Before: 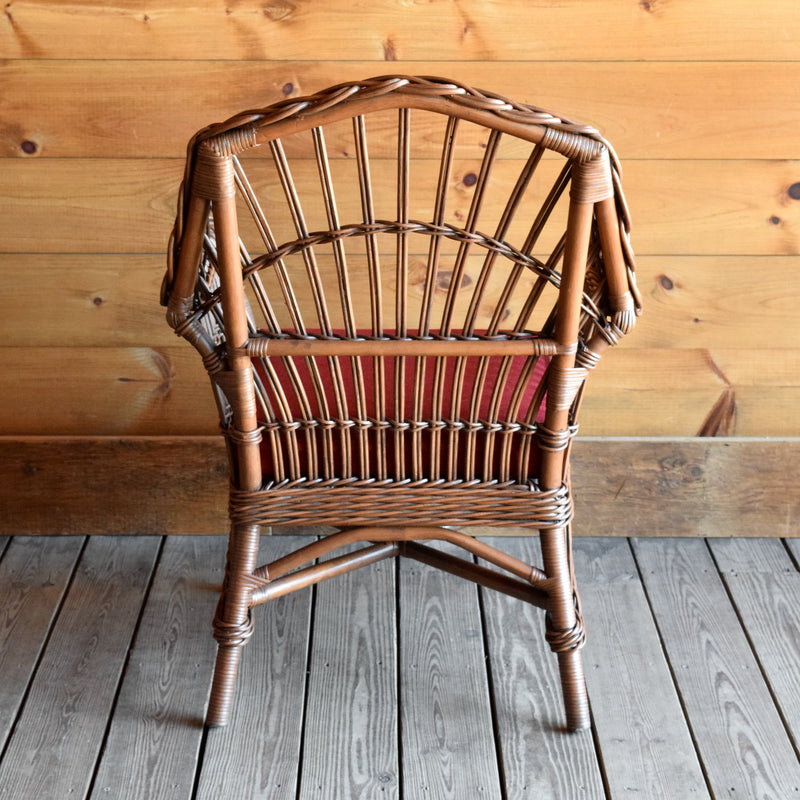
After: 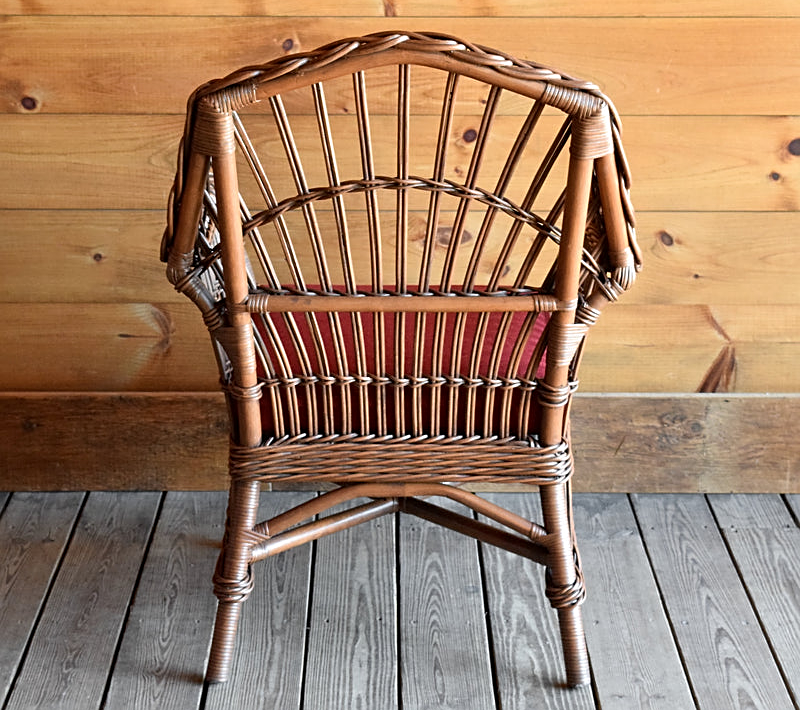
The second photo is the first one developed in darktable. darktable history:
shadows and highlights: shadows 4.5, highlights -18.02, soften with gaussian
crop and rotate: top 5.586%, bottom 5.66%
sharpen: on, module defaults
